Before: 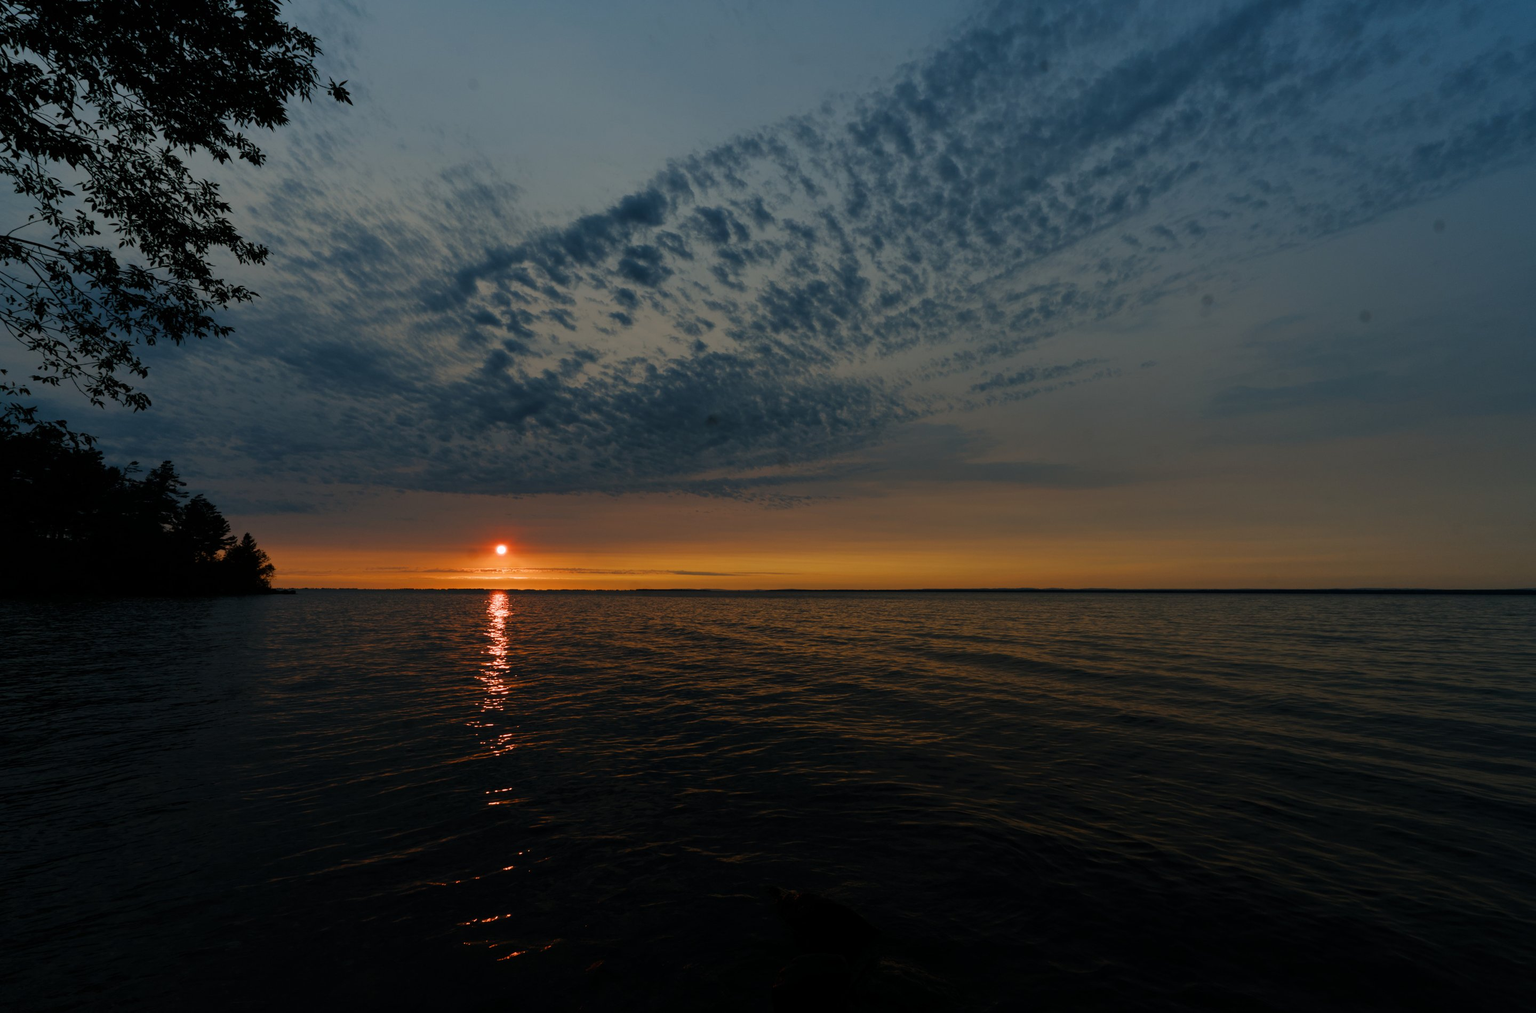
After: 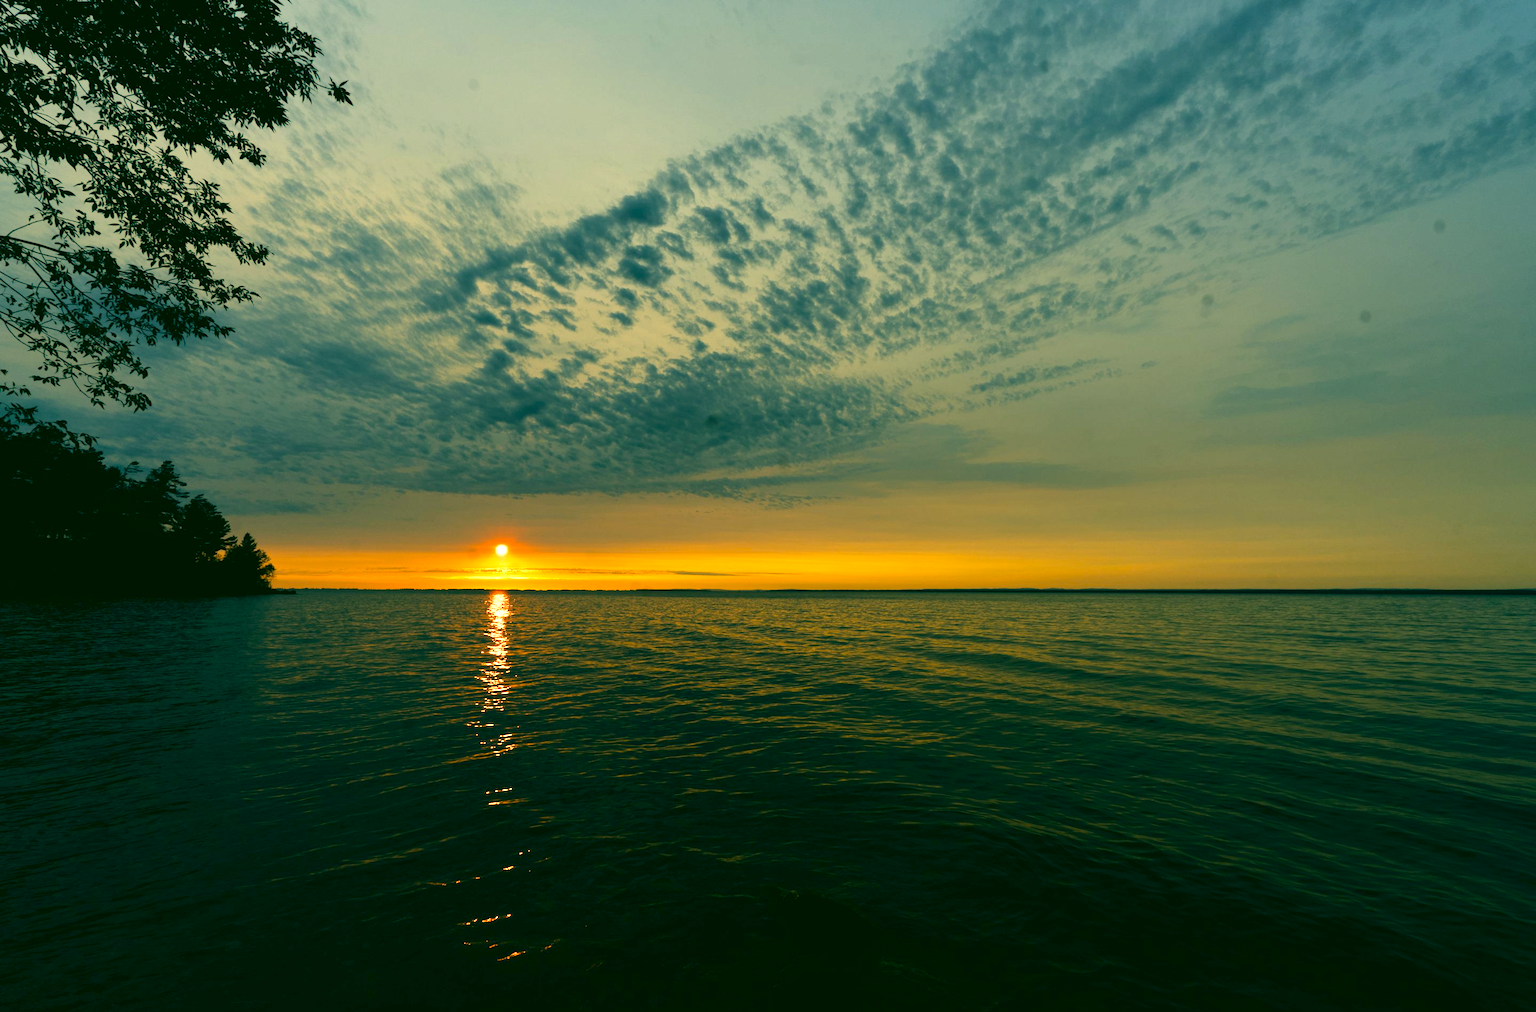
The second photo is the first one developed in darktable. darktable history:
color correction: highlights a* 5.7, highlights b* 32.86, shadows a* -25.31, shadows b* 3.99
contrast brightness saturation: contrast -0.066, brightness -0.034, saturation -0.107
exposure: black level correction 0.001, exposure 1.737 EV, compensate highlight preservation false
